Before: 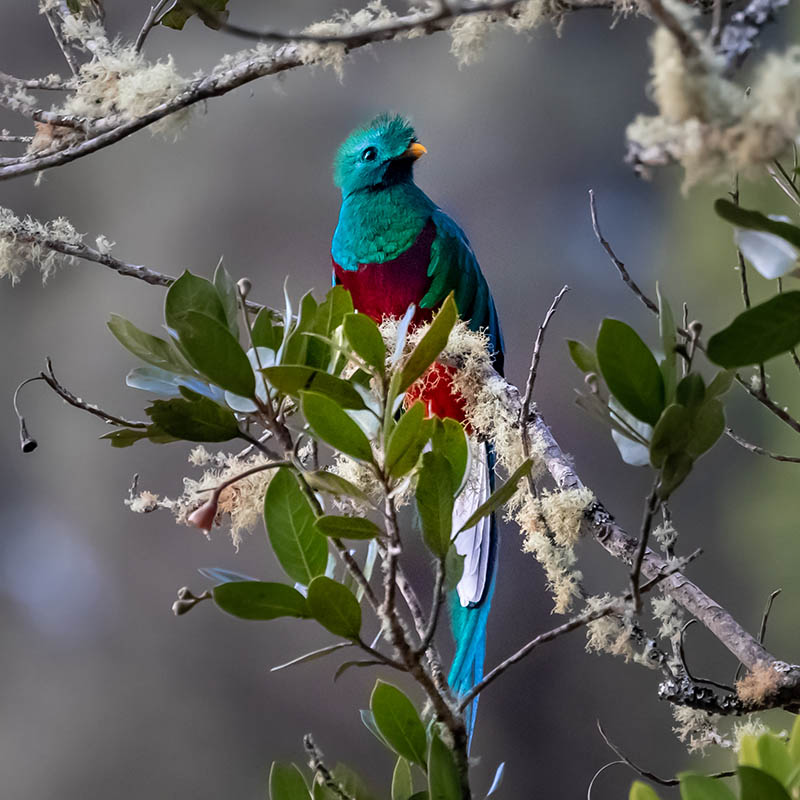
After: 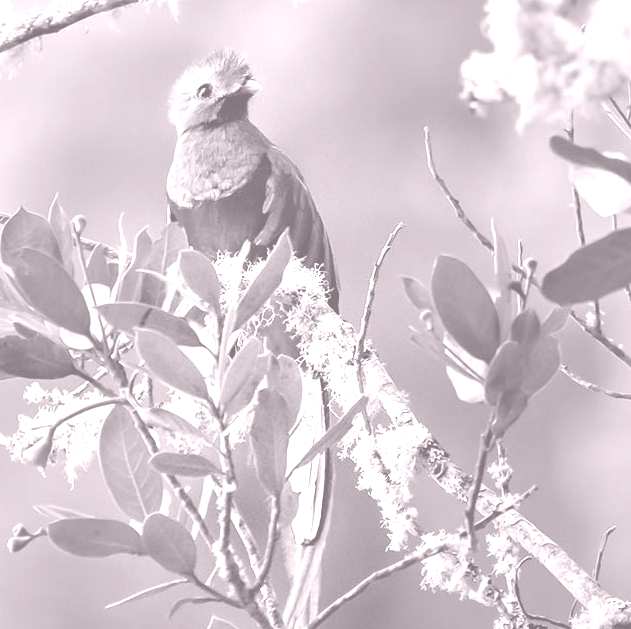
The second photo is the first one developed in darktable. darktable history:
crop and rotate: left 20.74%, top 7.912%, right 0.375%, bottom 13.378%
colorize: hue 25.2°, saturation 83%, source mix 82%, lightness 79%, version 1
